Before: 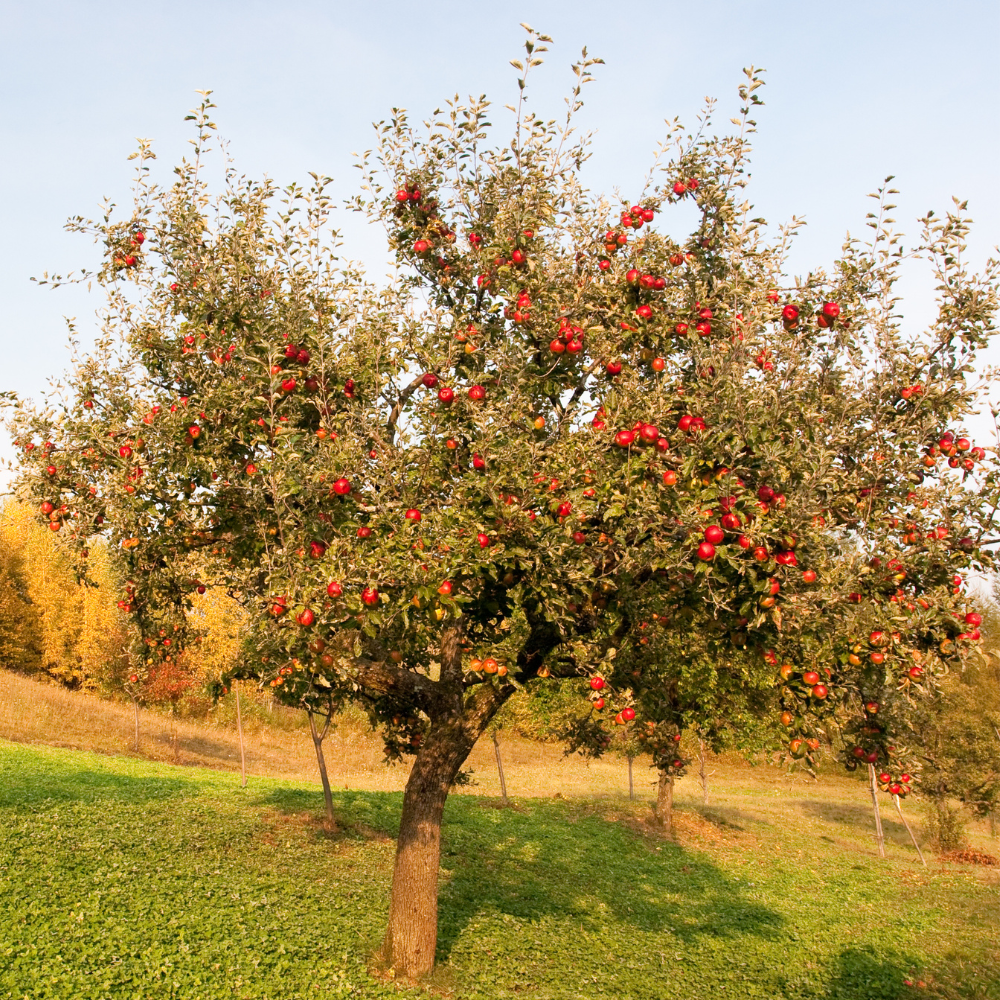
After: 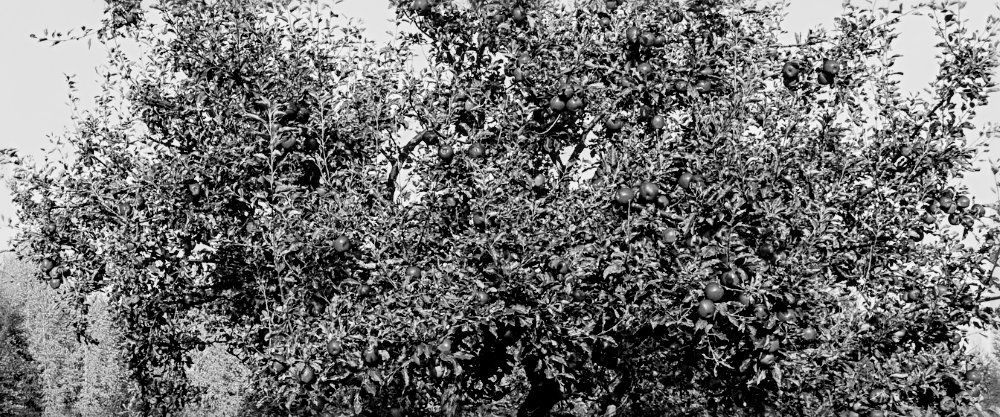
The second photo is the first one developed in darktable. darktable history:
color calibration: output gray [0.28, 0.41, 0.31, 0], x 0.37, y 0.382, temperature 4318.25 K
crop and rotate: top 24.358%, bottom 33.854%
local contrast: on, module defaults
filmic rgb: black relative exposure -5.02 EV, white relative exposure 3.51 EV, hardness 3.18, contrast 1.298, highlights saturation mix -48.95%, color science v6 (2022)
sharpen: radius 3.955
